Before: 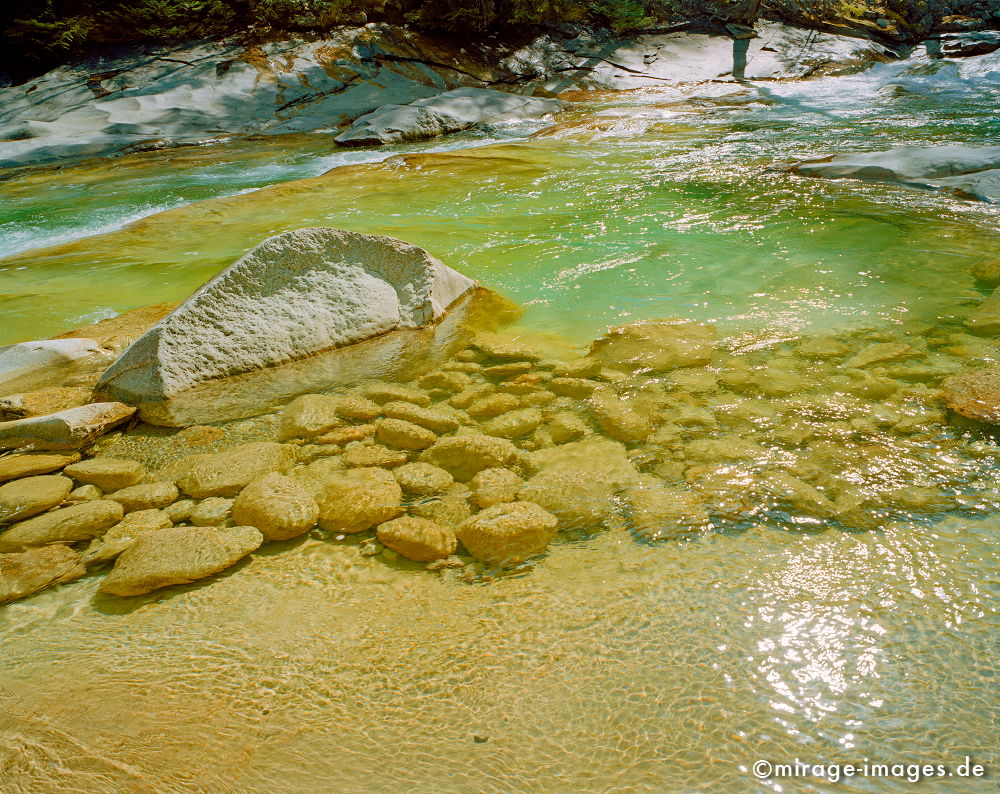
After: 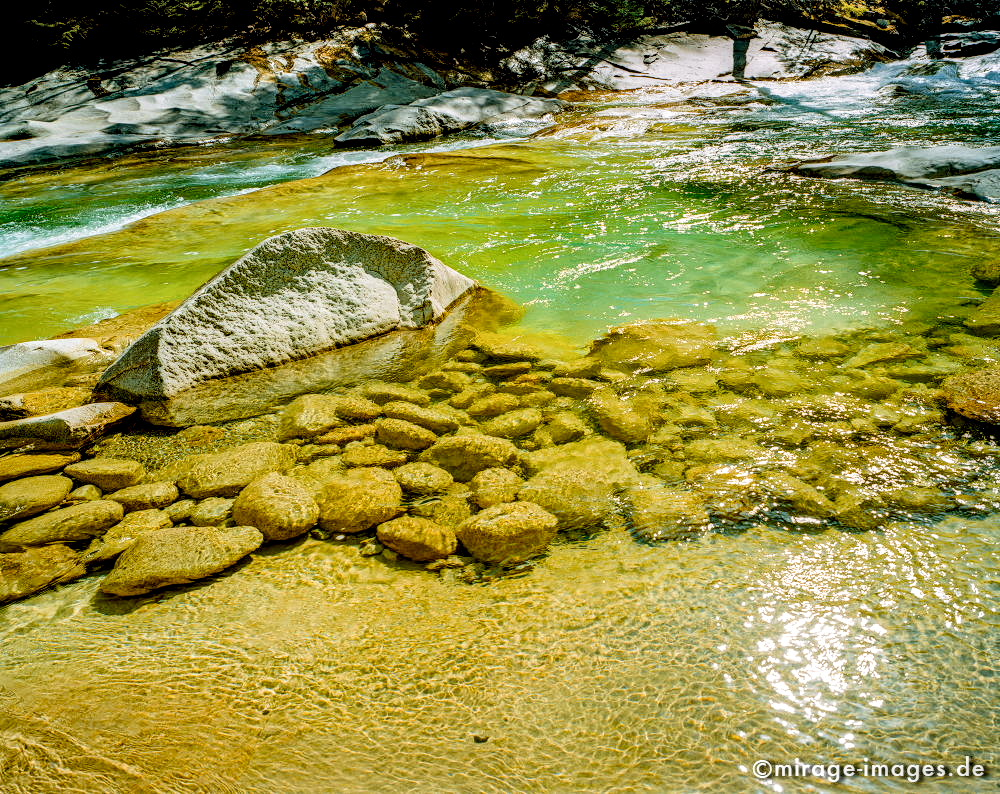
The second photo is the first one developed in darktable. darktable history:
color balance: output saturation 120%
local contrast: highlights 19%, detail 186%
filmic rgb: black relative exposure -5 EV, hardness 2.88, contrast 1.4, highlights saturation mix -30%
